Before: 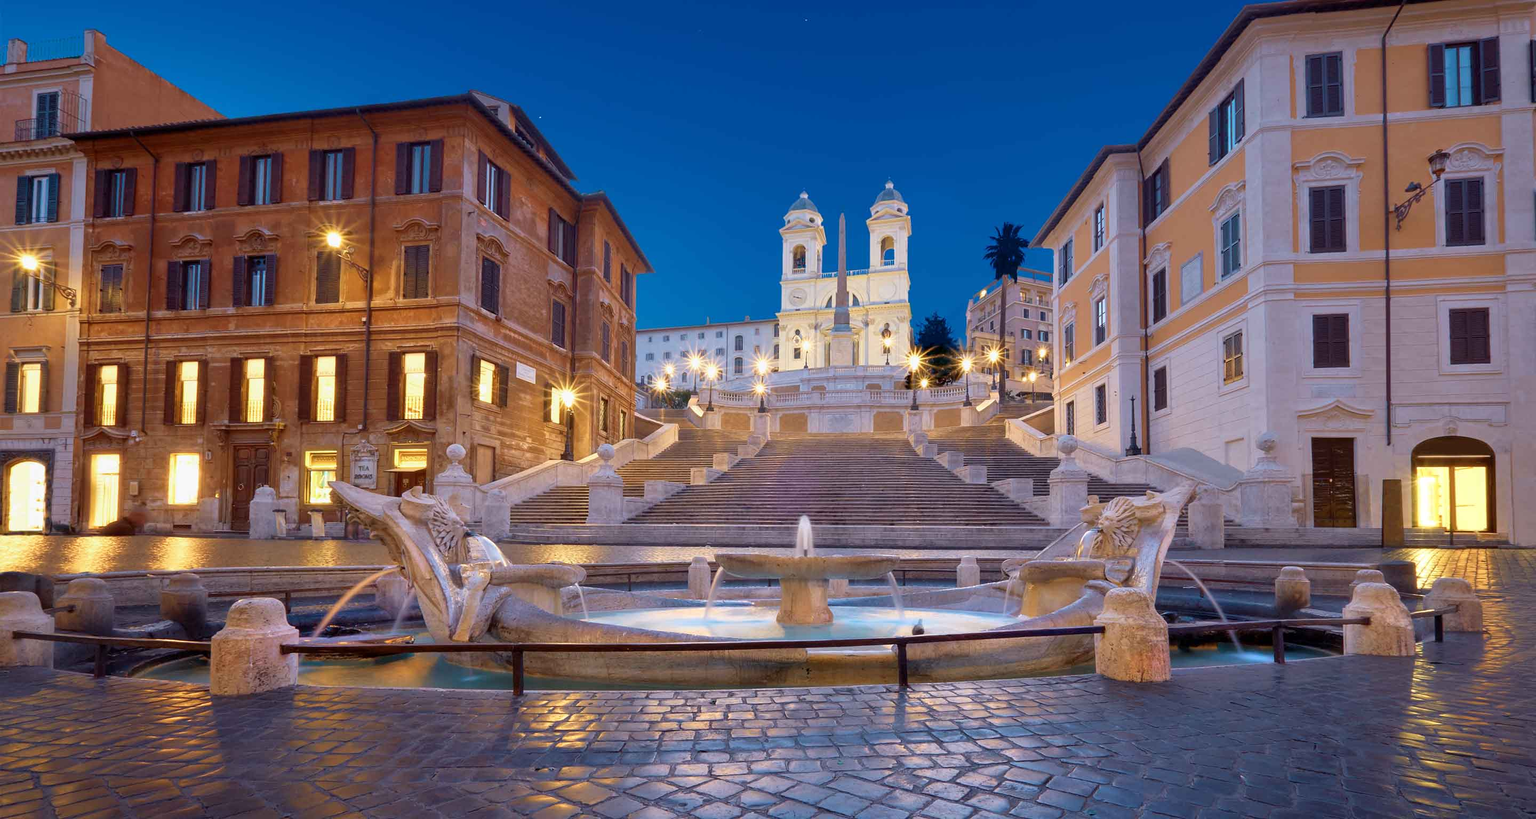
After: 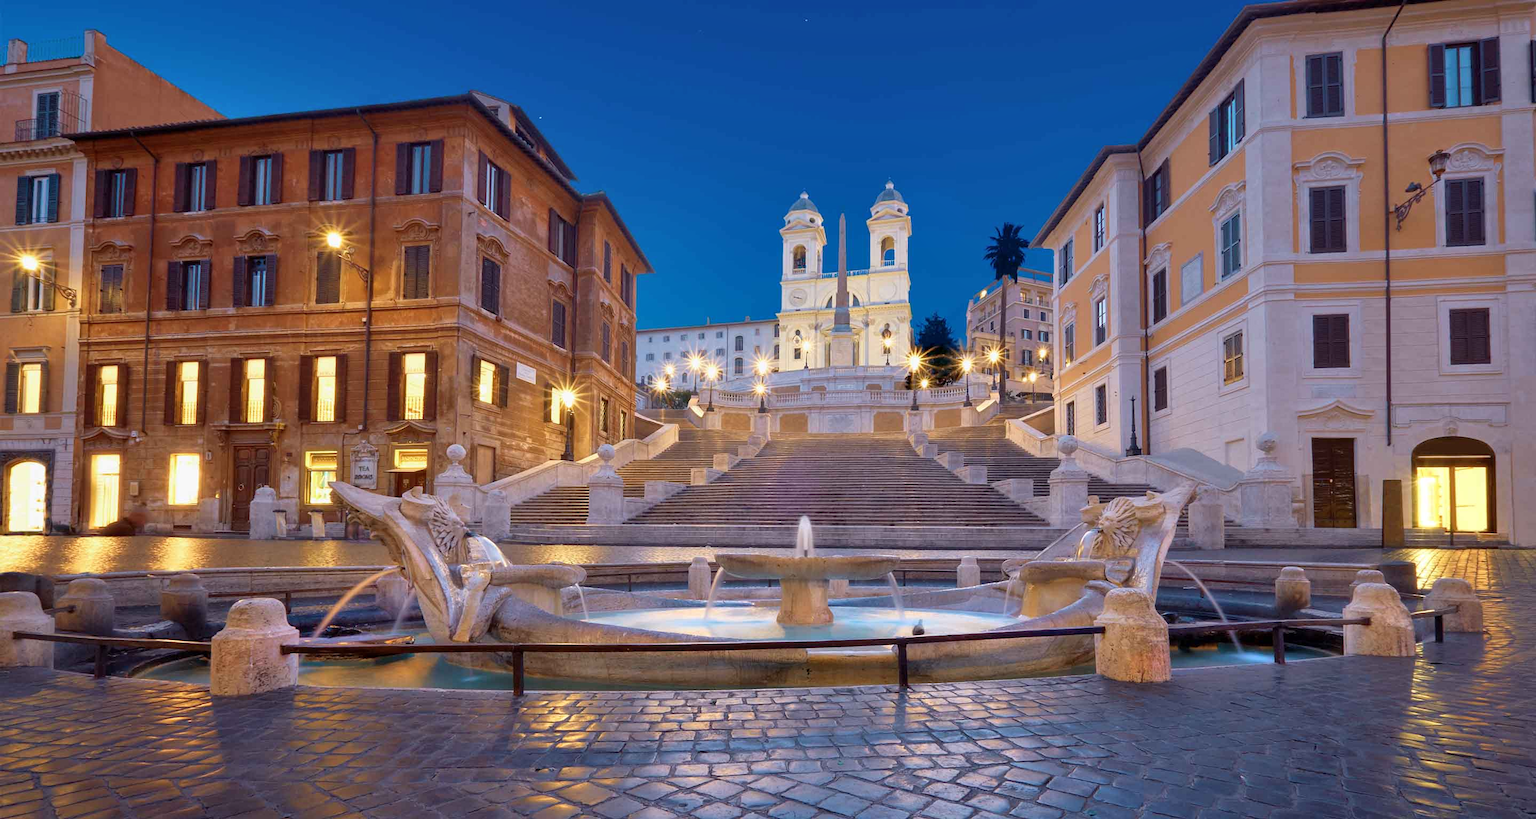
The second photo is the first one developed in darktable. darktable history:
shadows and highlights: shadows 34.84, highlights -35.13, soften with gaussian
